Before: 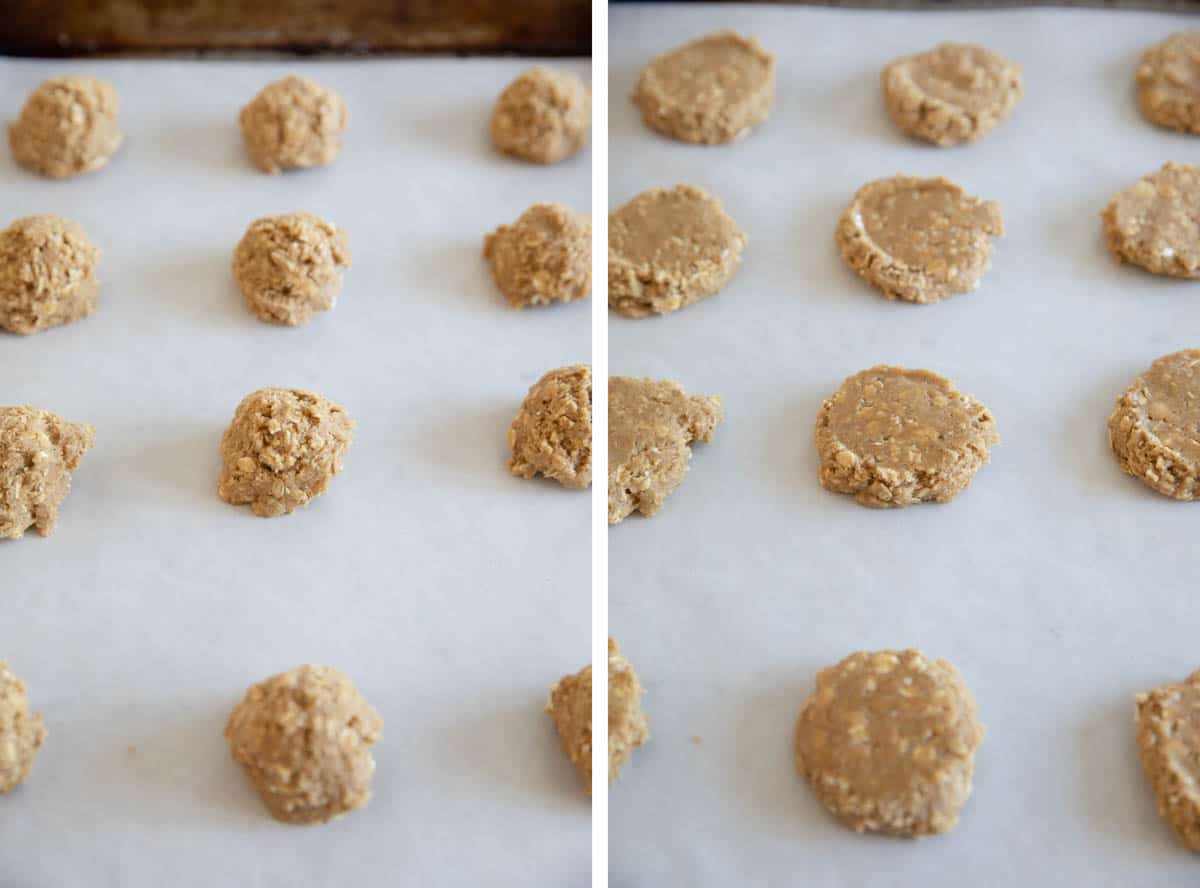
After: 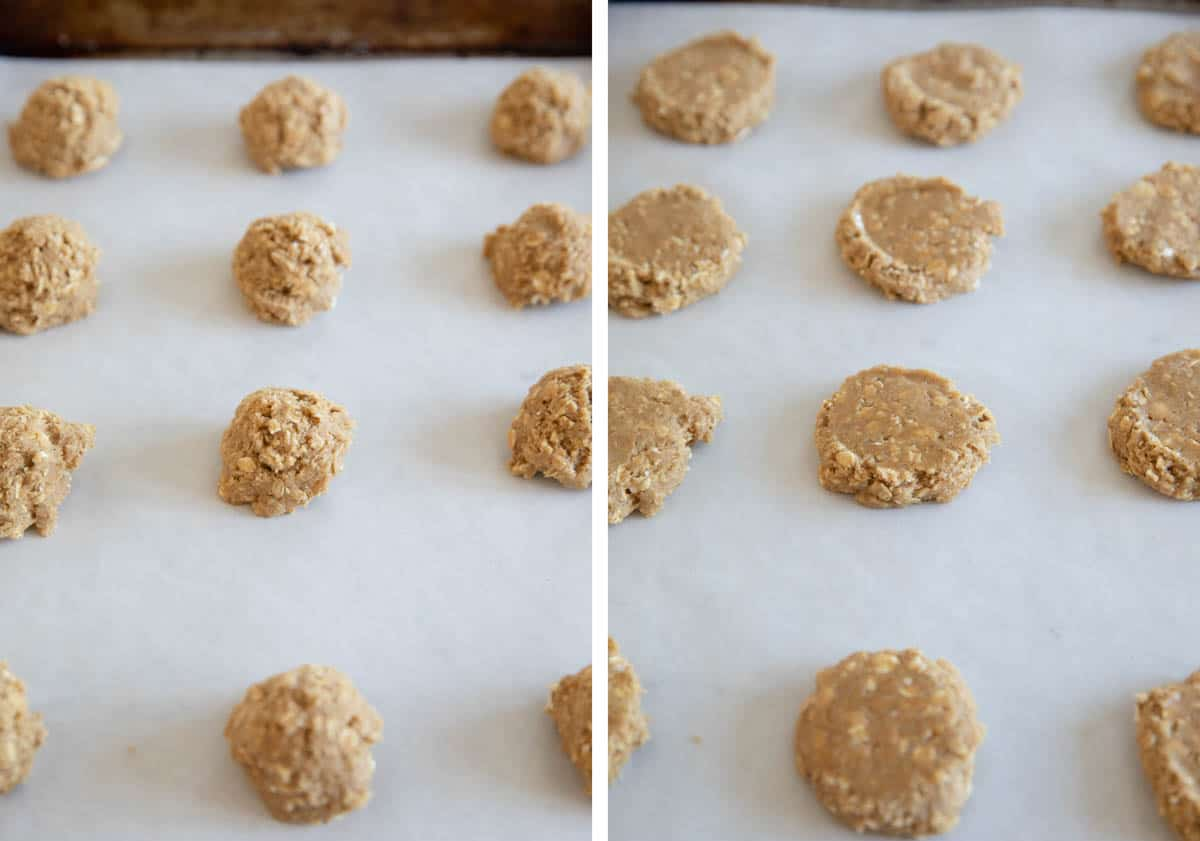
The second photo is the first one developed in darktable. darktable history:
crop and rotate: top 0%, bottom 5.214%
